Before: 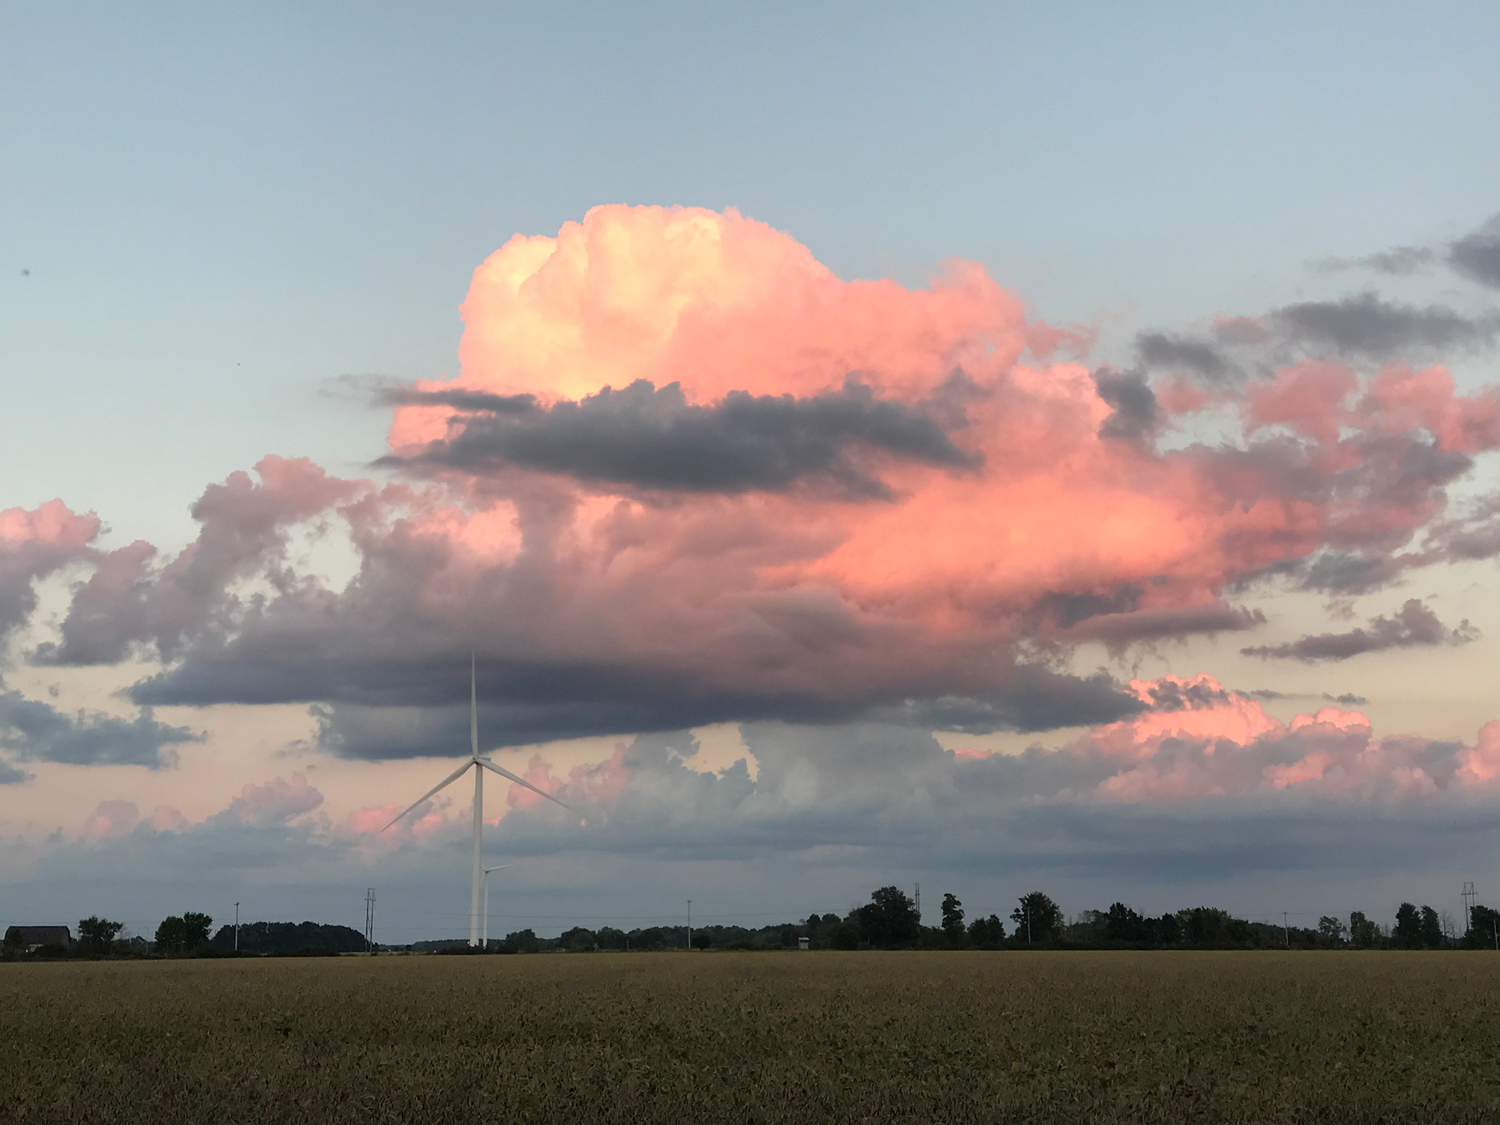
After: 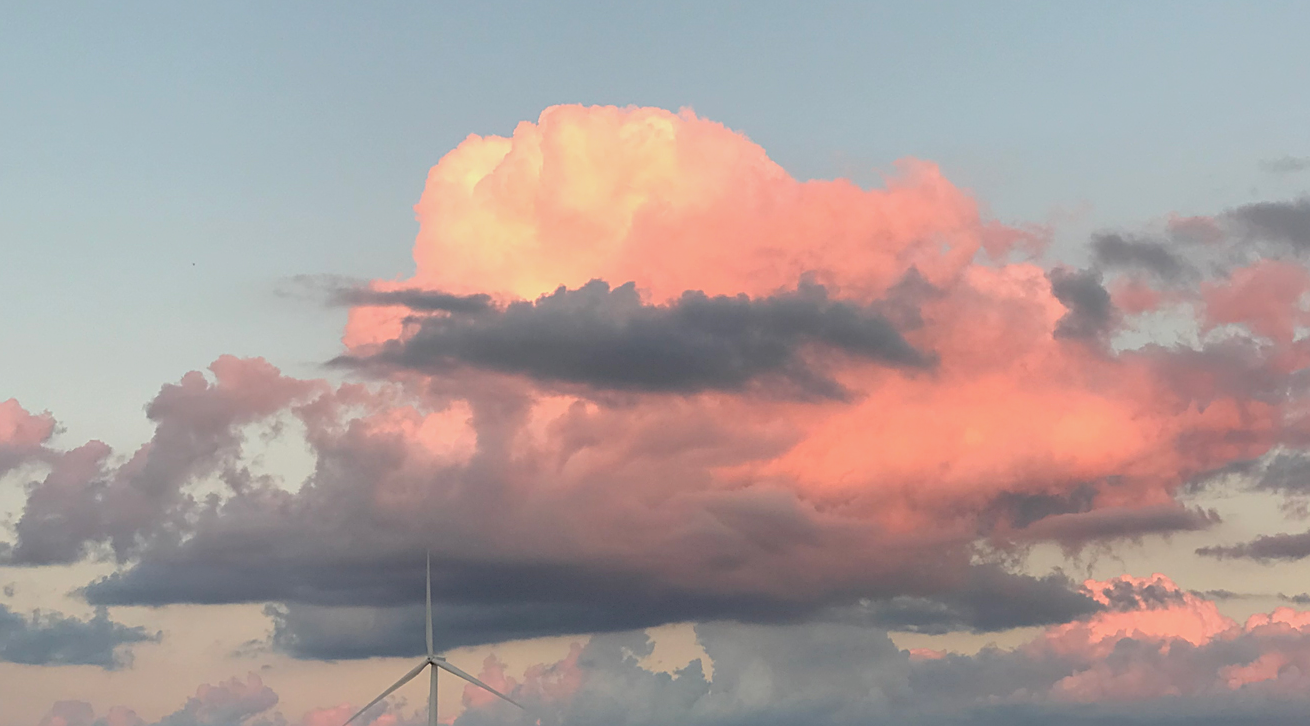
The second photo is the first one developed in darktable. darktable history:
sharpen: on, module defaults
crop: left 3.015%, top 8.969%, right 9.647%, bottom 26.457%
contrast brightness saturation: contrast -0.11
